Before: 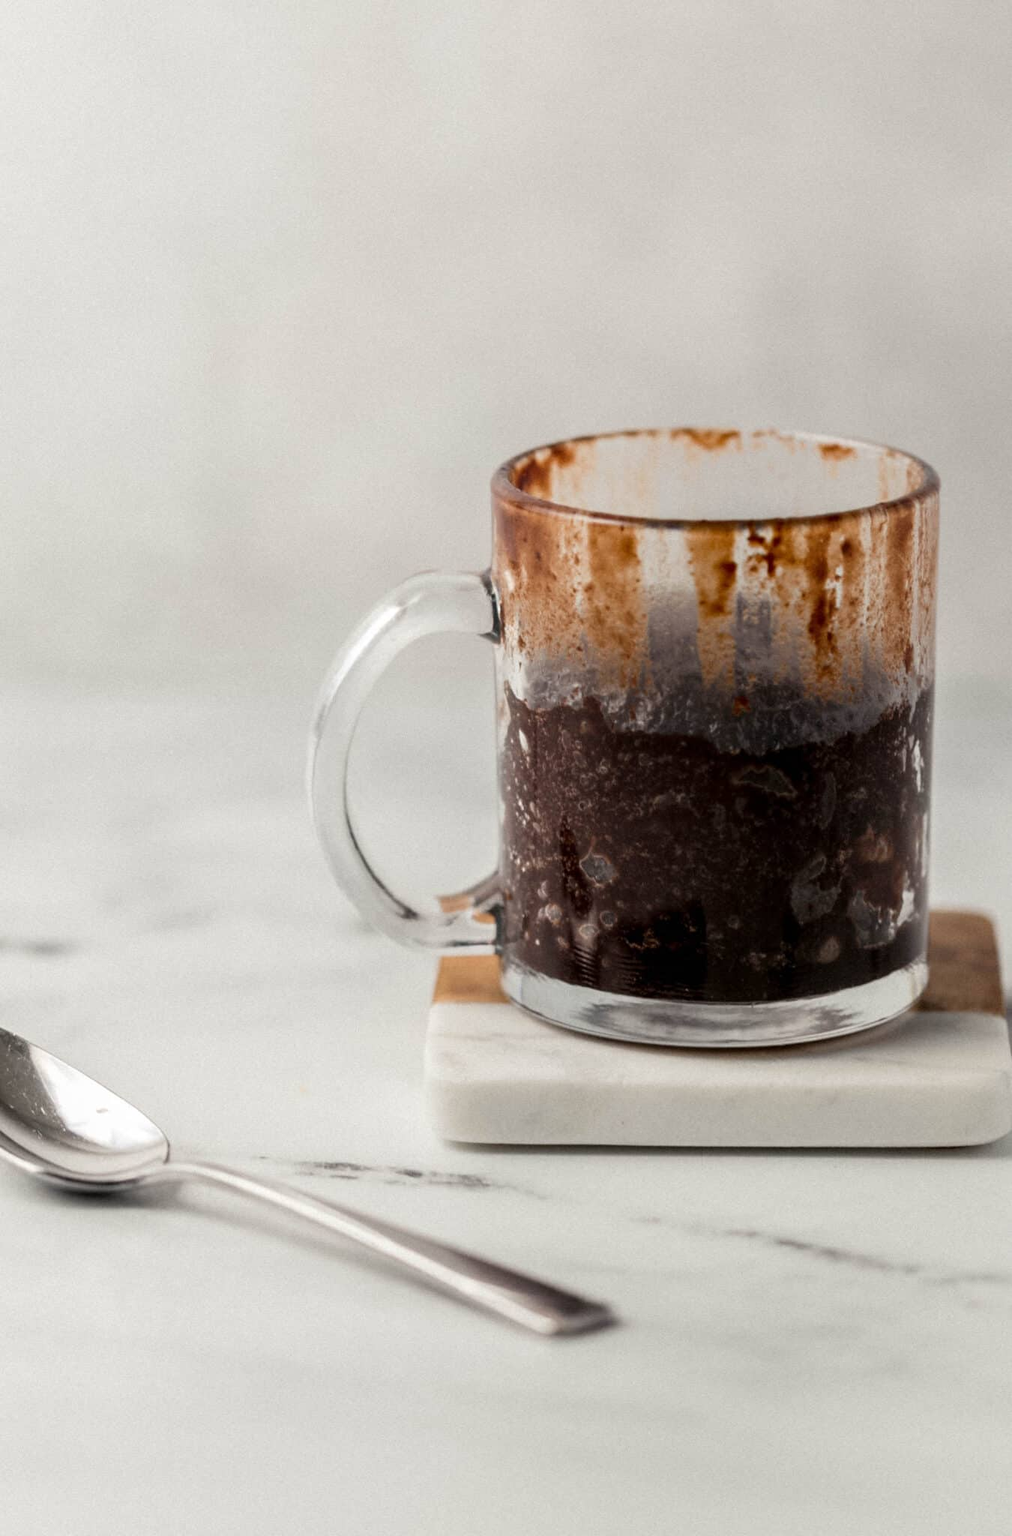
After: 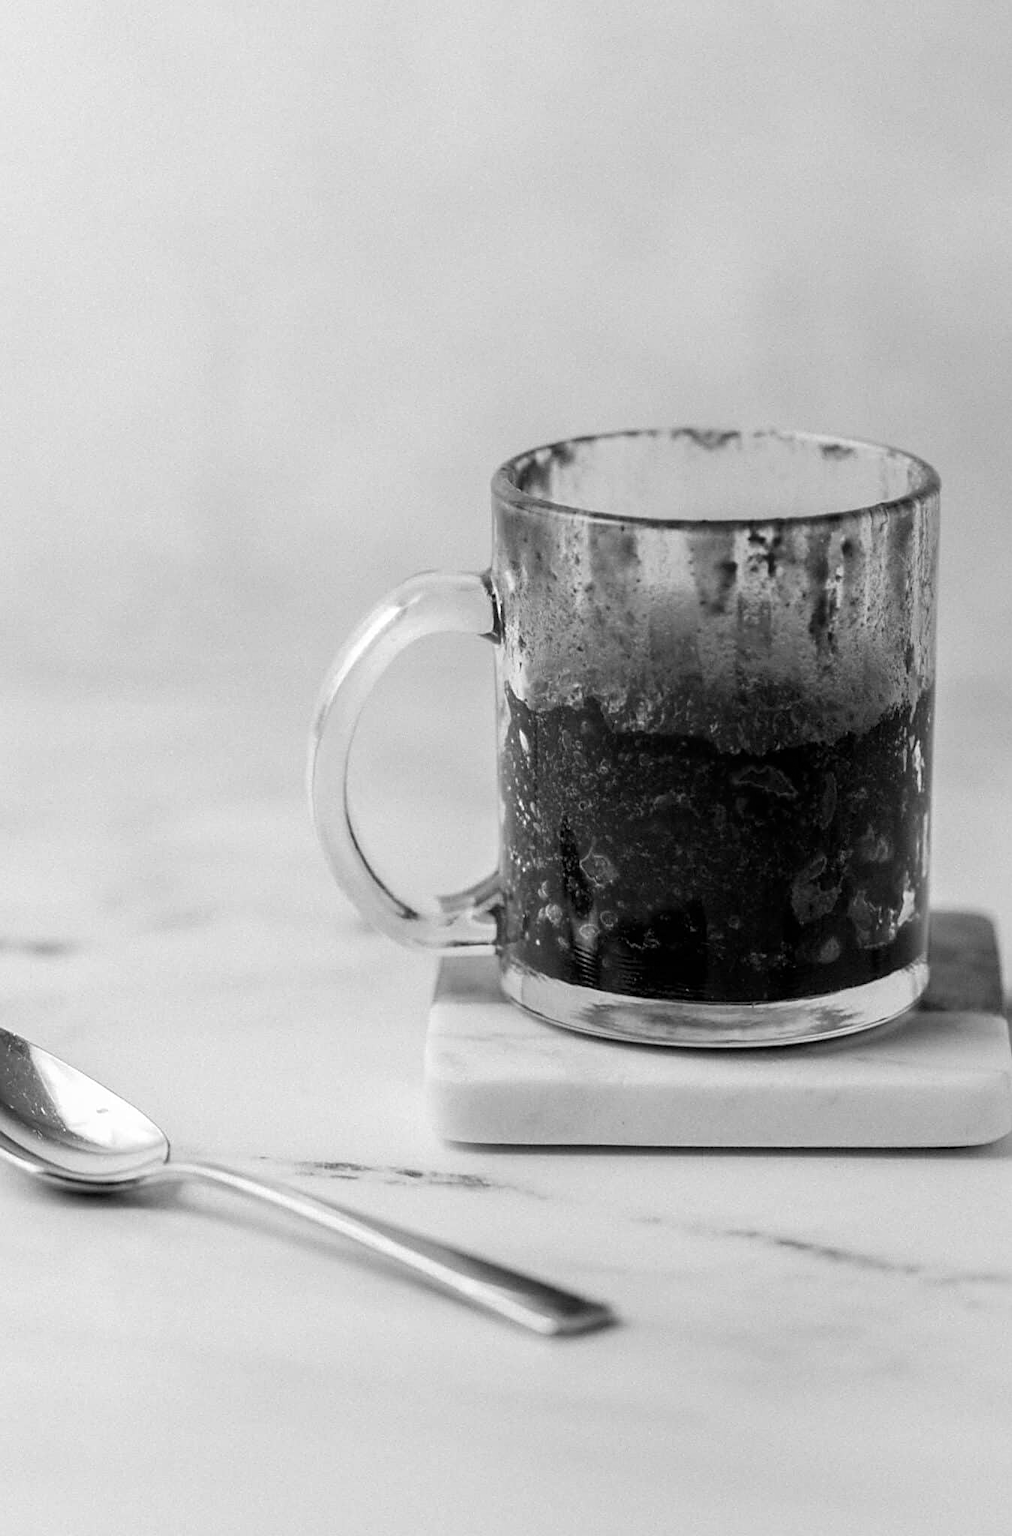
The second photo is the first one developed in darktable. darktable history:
sharpen: on, module defaults
monochrome: size 1
